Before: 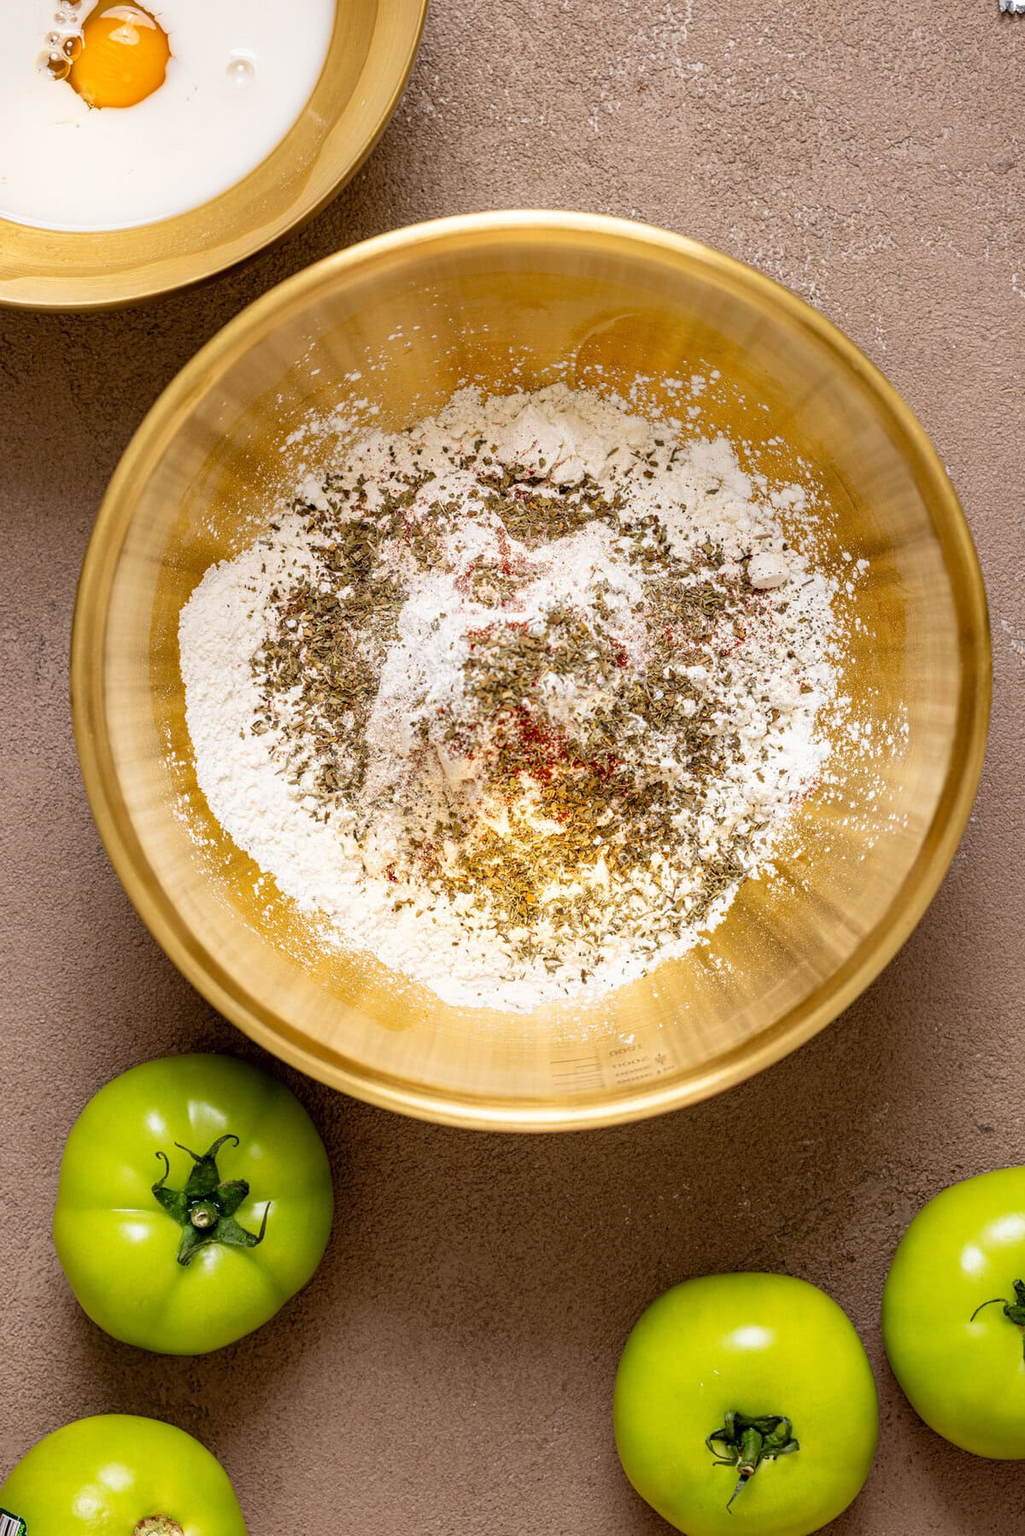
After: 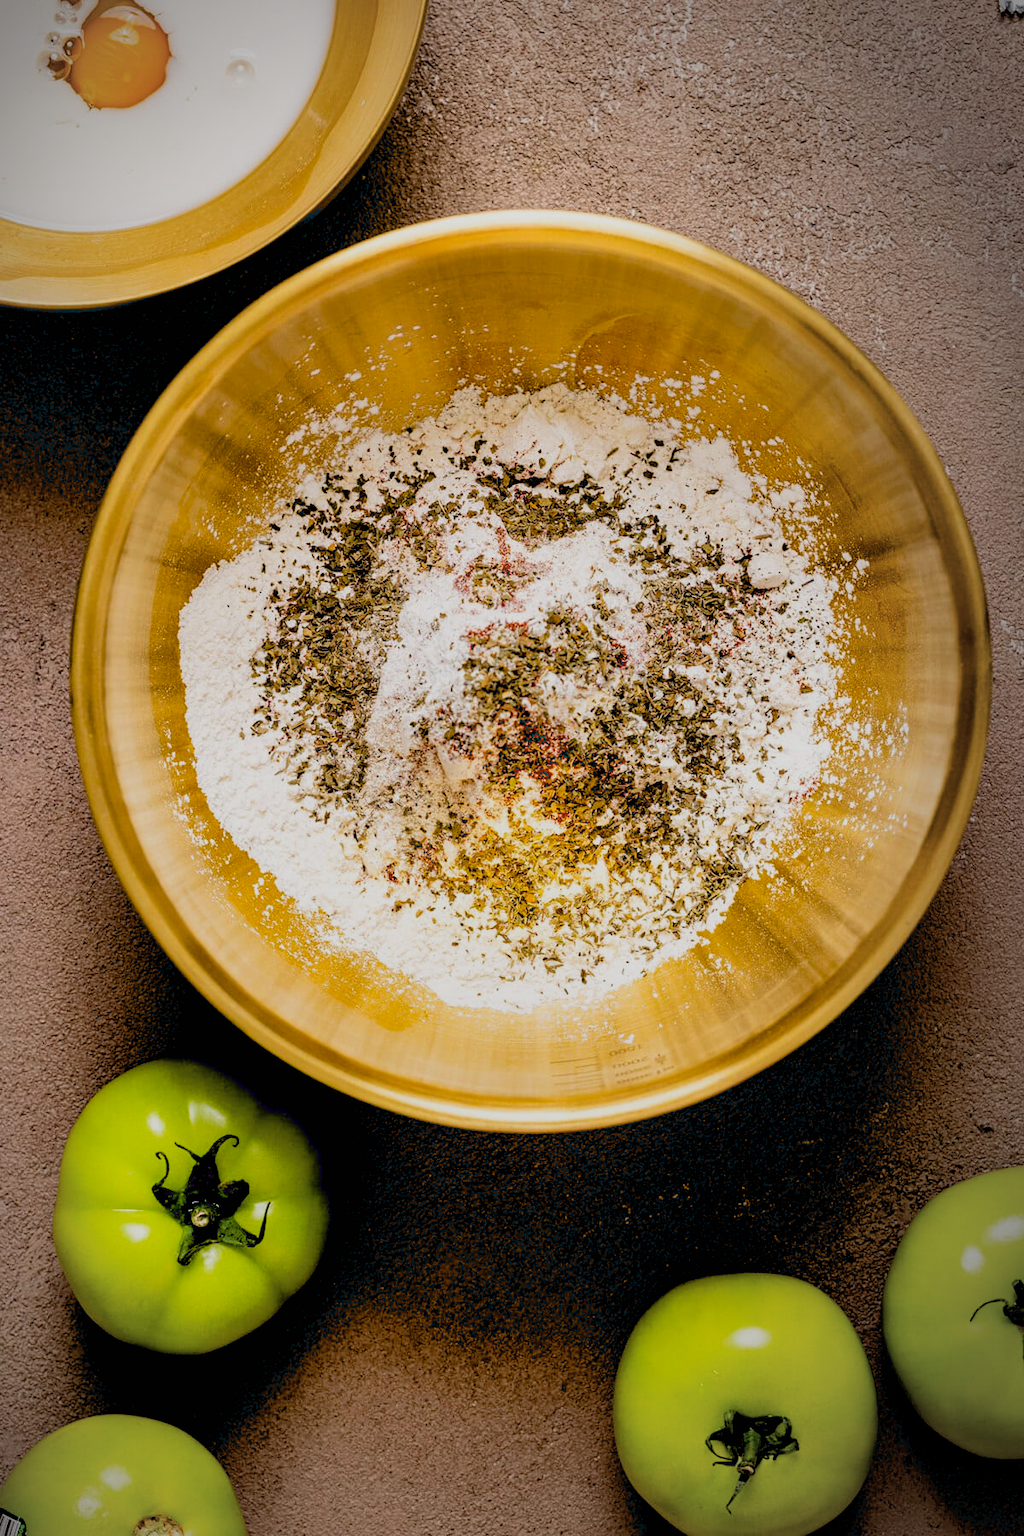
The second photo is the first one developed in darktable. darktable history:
filmic rgb: black relative exposure -5.02 EV, white relative exposure 3.98 EV, threshold 3 EV, hardness 2.91, contrast 1.298, highlights saturation mix -30.79%, enable highlight reconstruction true
vignetting: brightness -0.576, saturation -0.267, center (-0.149, 0.012), automatic ratio true
shadows and highlights: on, module defaults
exposure: black level correction 0.046, exposure 0.013 EV, compensate highlight preservation false
